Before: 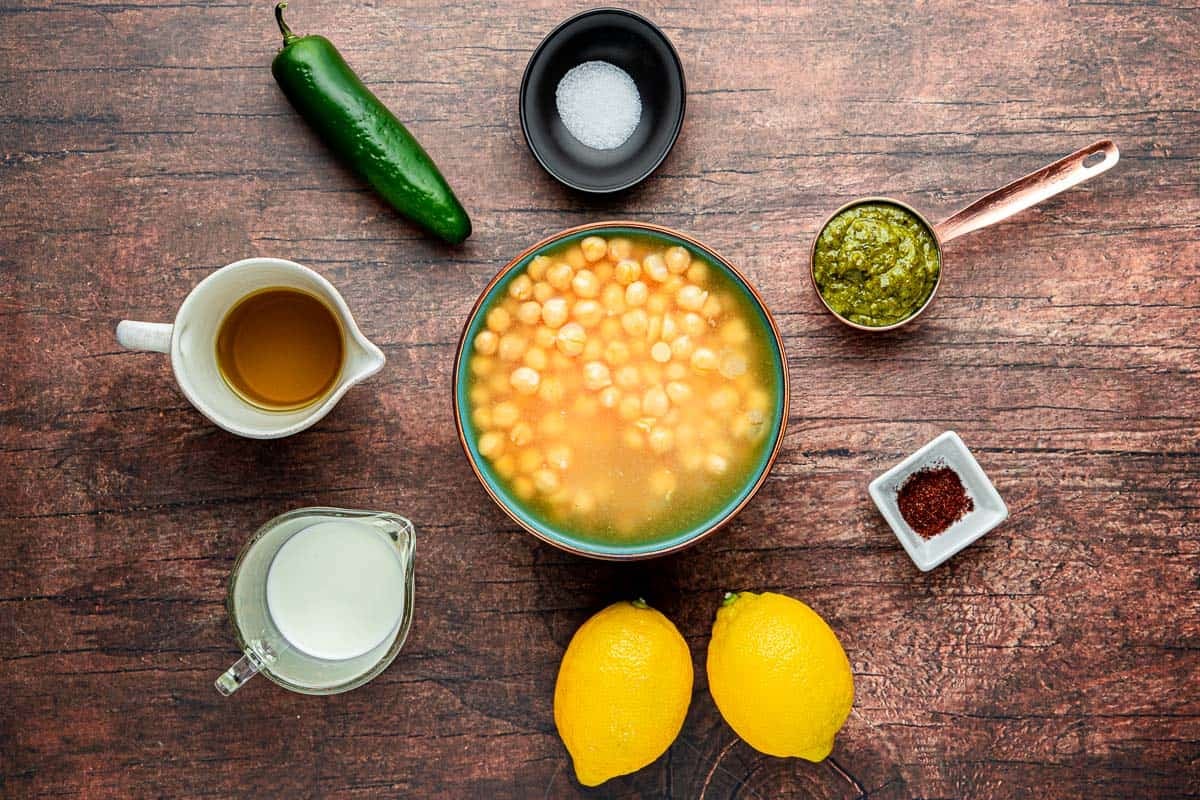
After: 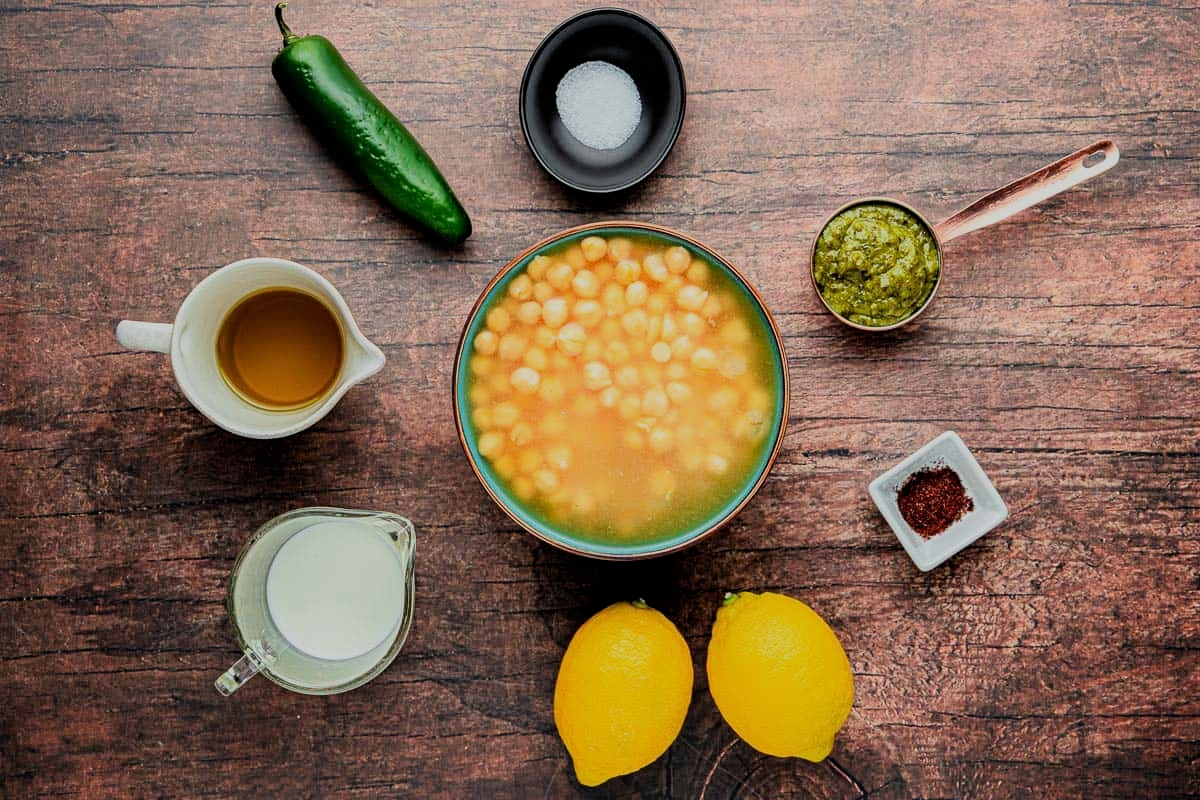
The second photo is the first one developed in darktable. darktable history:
filmic rgb: black relative exposure -8.56 EV, white relative exposure 5.54 EV, threshold 5.99 EV, hardness 3.39, contrast 1.02, color science v6 (2022), enable highlight reconstruction true
